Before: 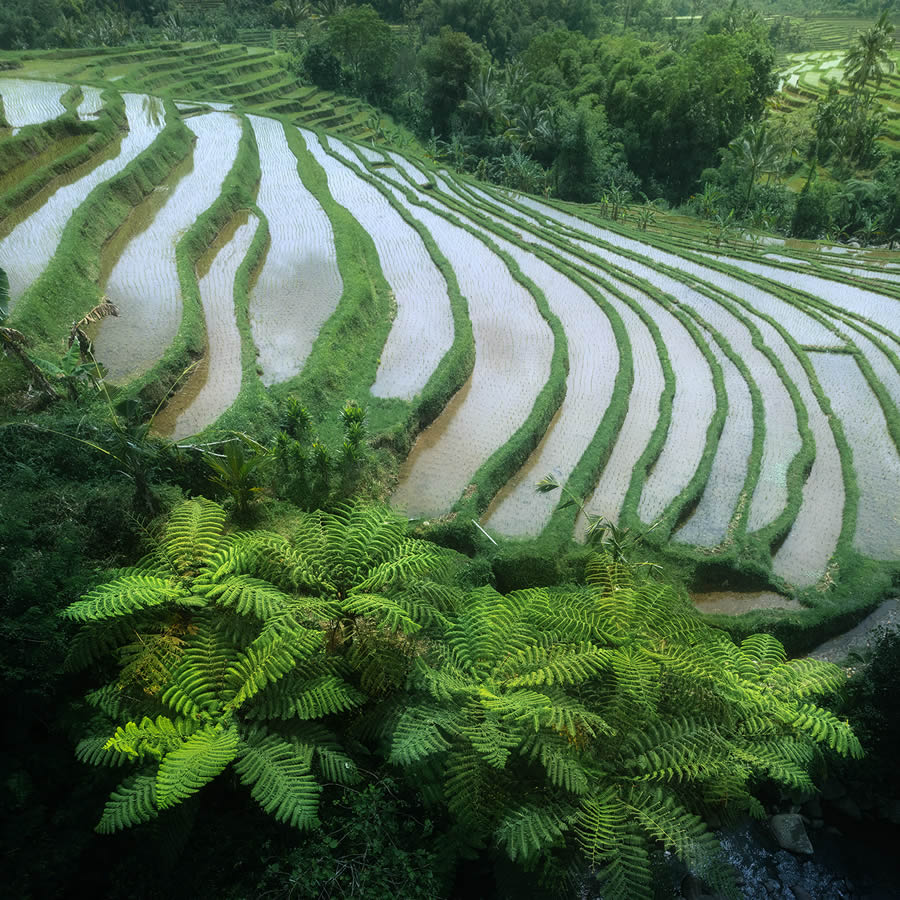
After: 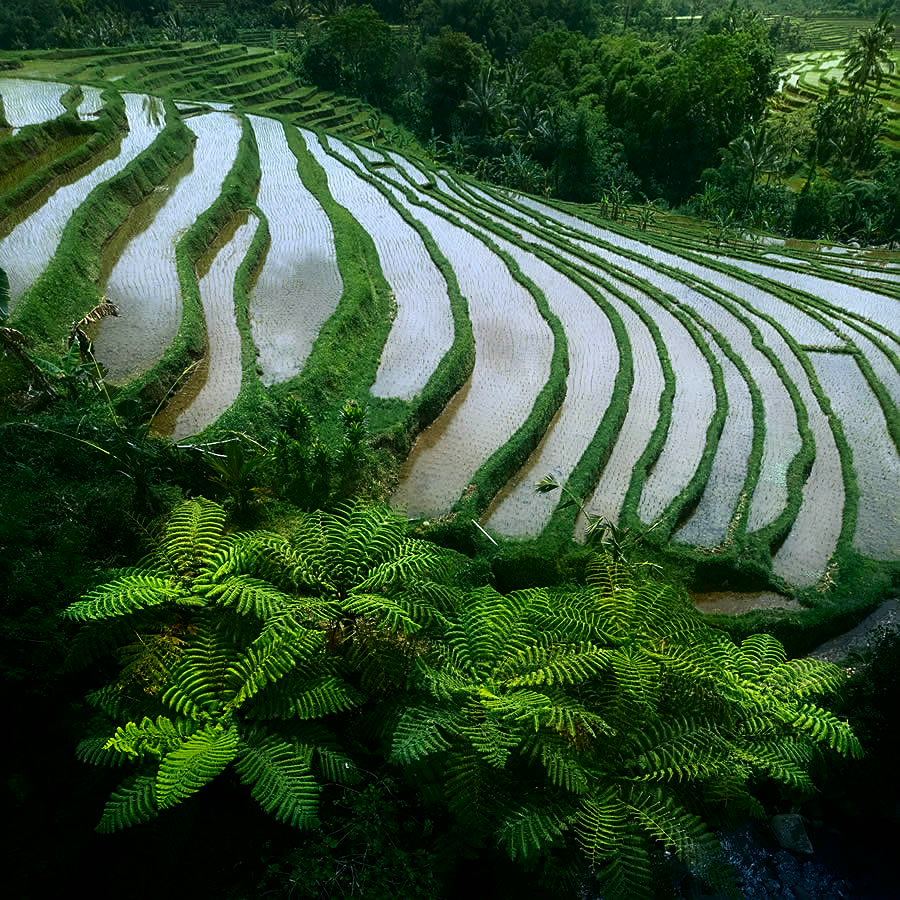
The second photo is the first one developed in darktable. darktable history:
sharpen: on, module defaults
contrast brightness saturation: contrast 0.13, brightness -0.24, saturation 0.146
